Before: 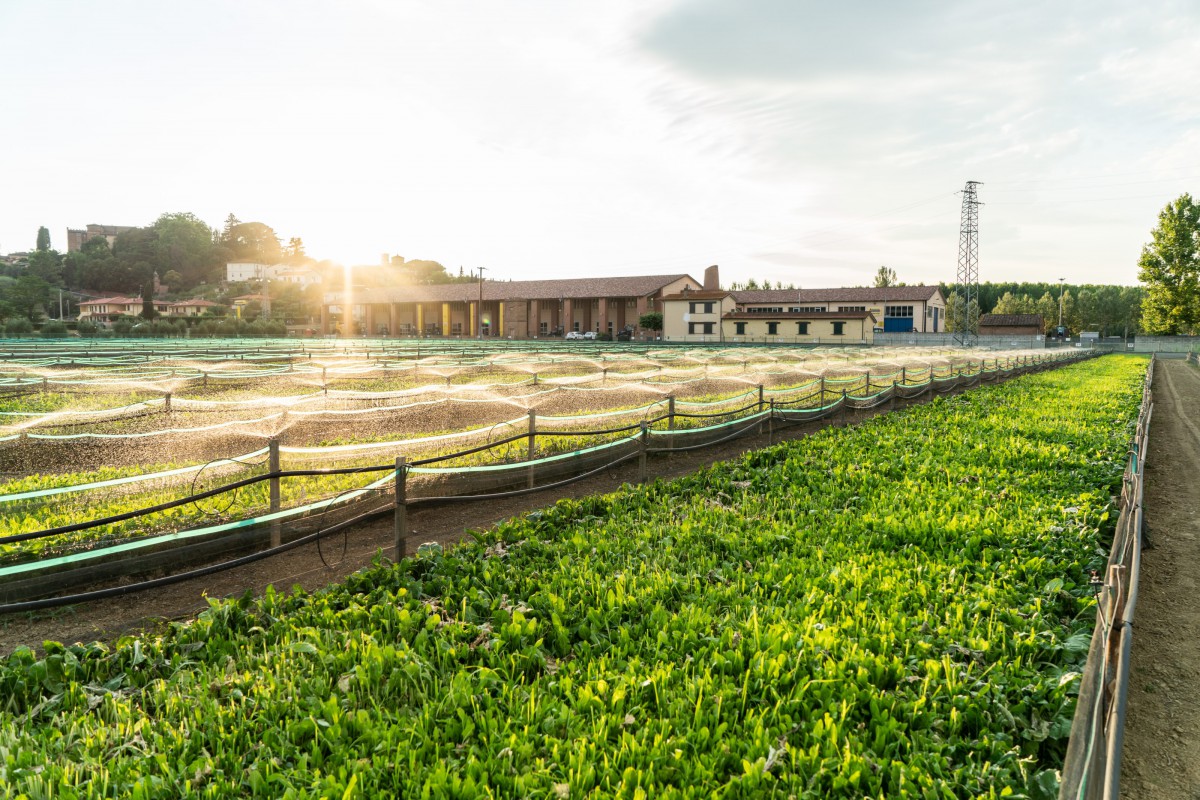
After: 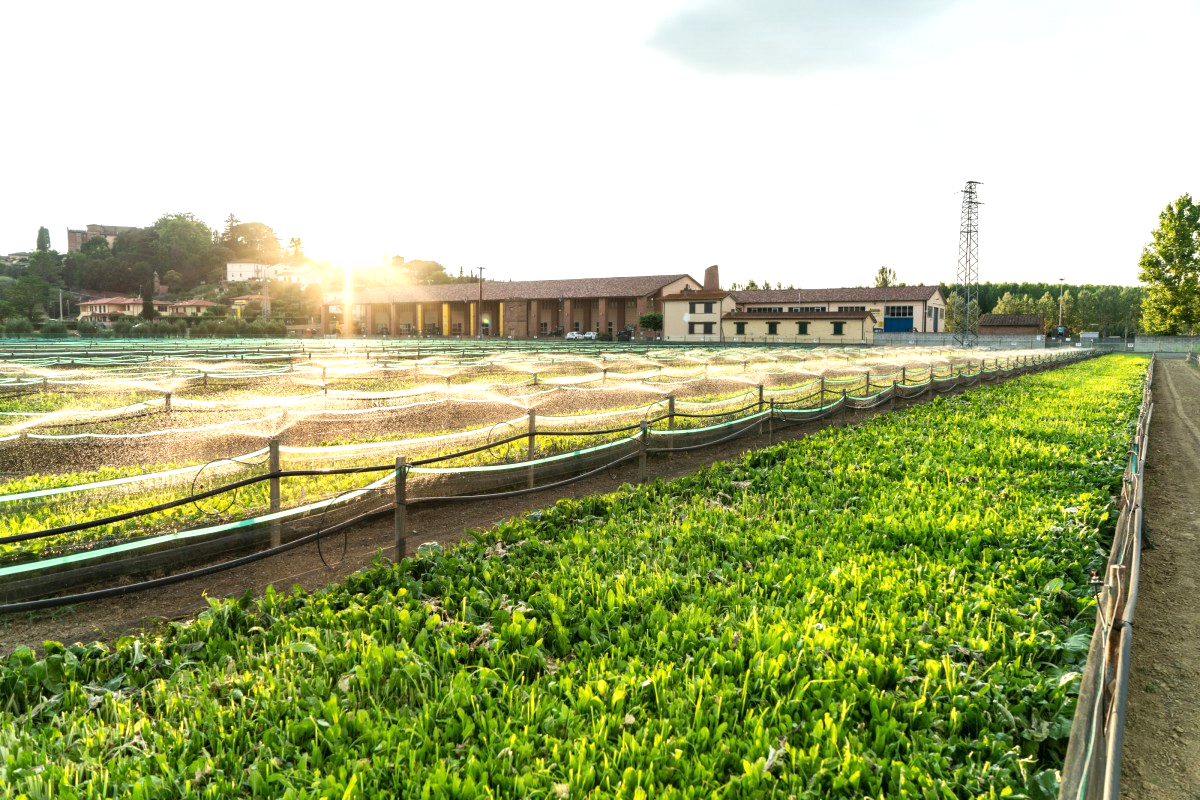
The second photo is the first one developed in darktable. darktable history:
exposure: exposure 0.407 EV, compensate highlight preservation false
shadows and highlights: radius 124.9, shadows 30.48, highlights -30.93, low approximation 0.01, soften with gaussian
